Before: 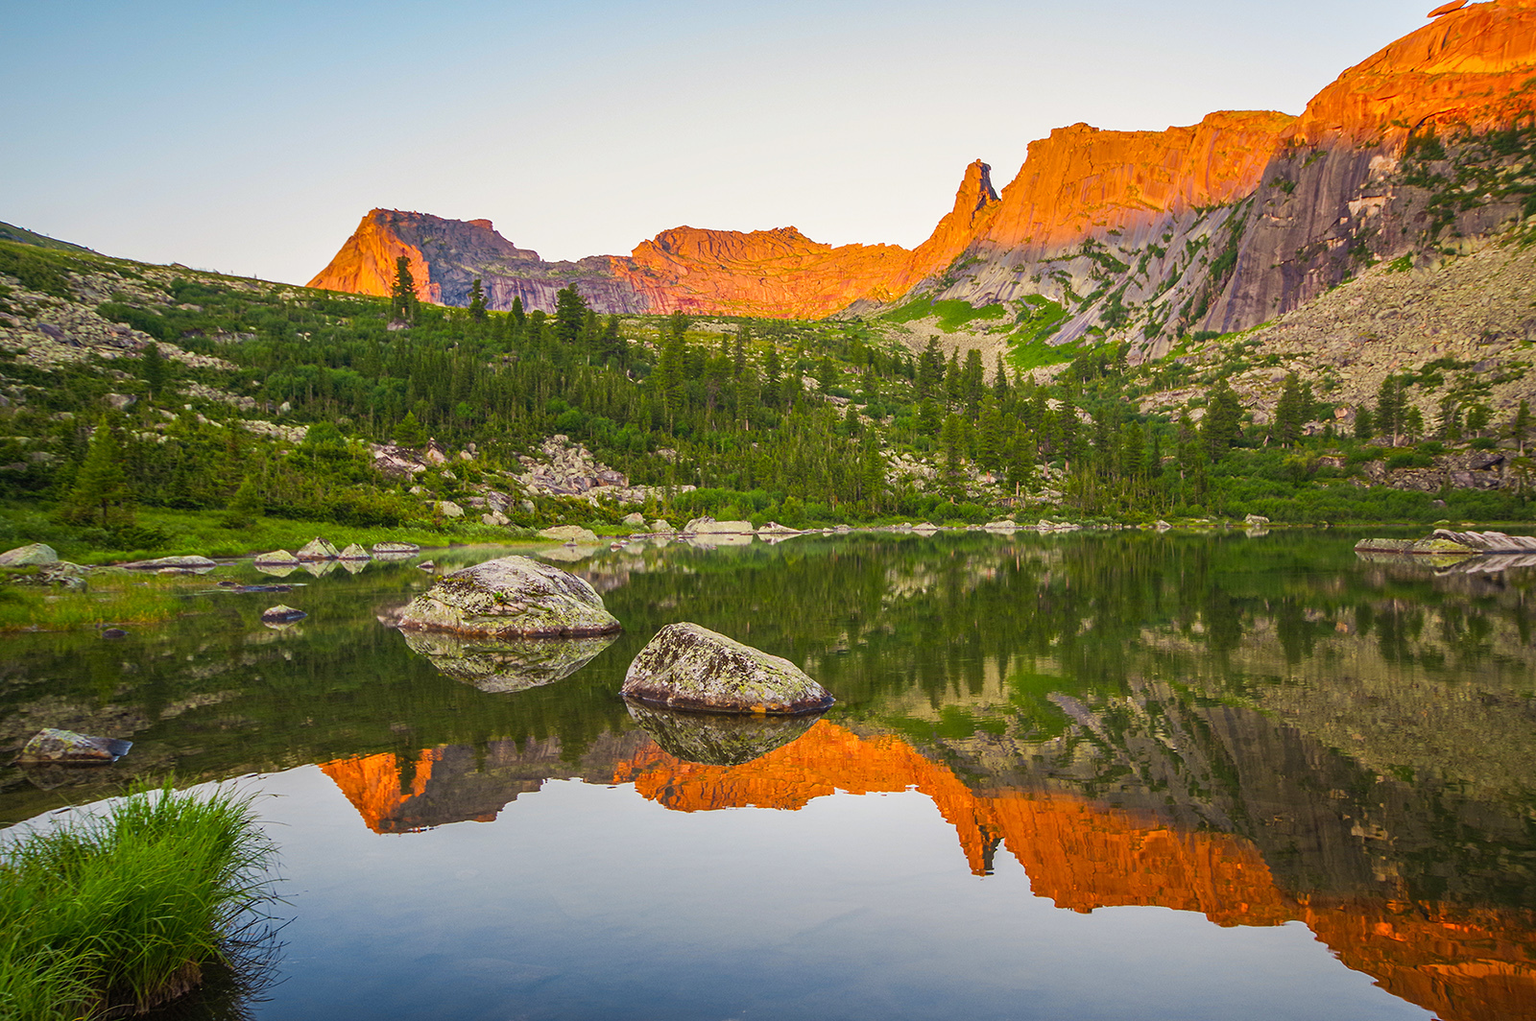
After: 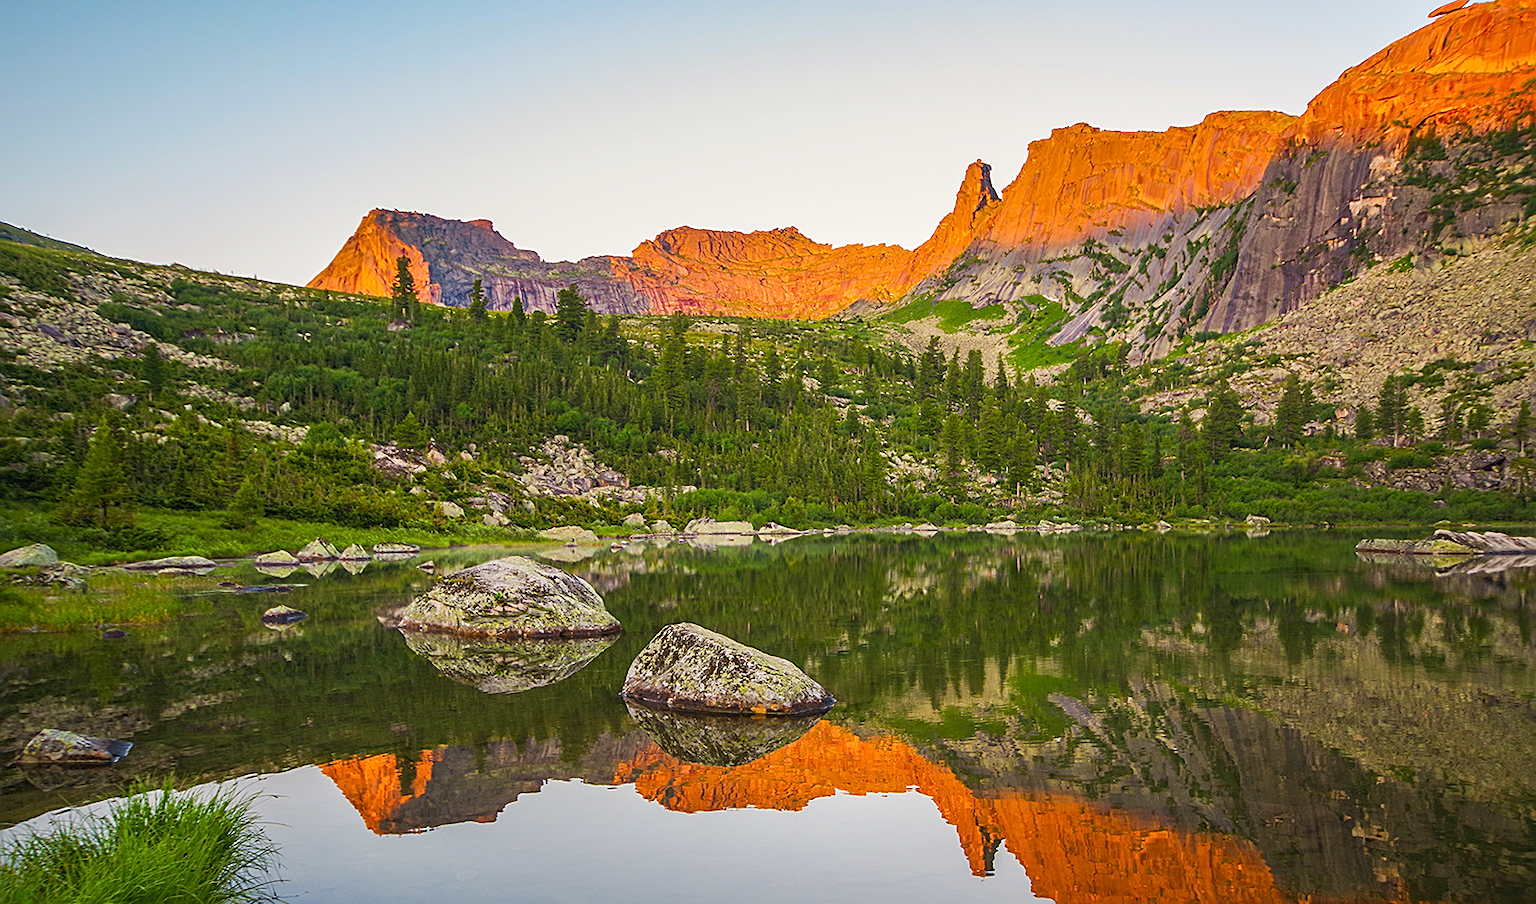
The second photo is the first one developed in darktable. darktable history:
crop and rotate: top 0%, bottom 11.452%
sharpen: amount 0.47
